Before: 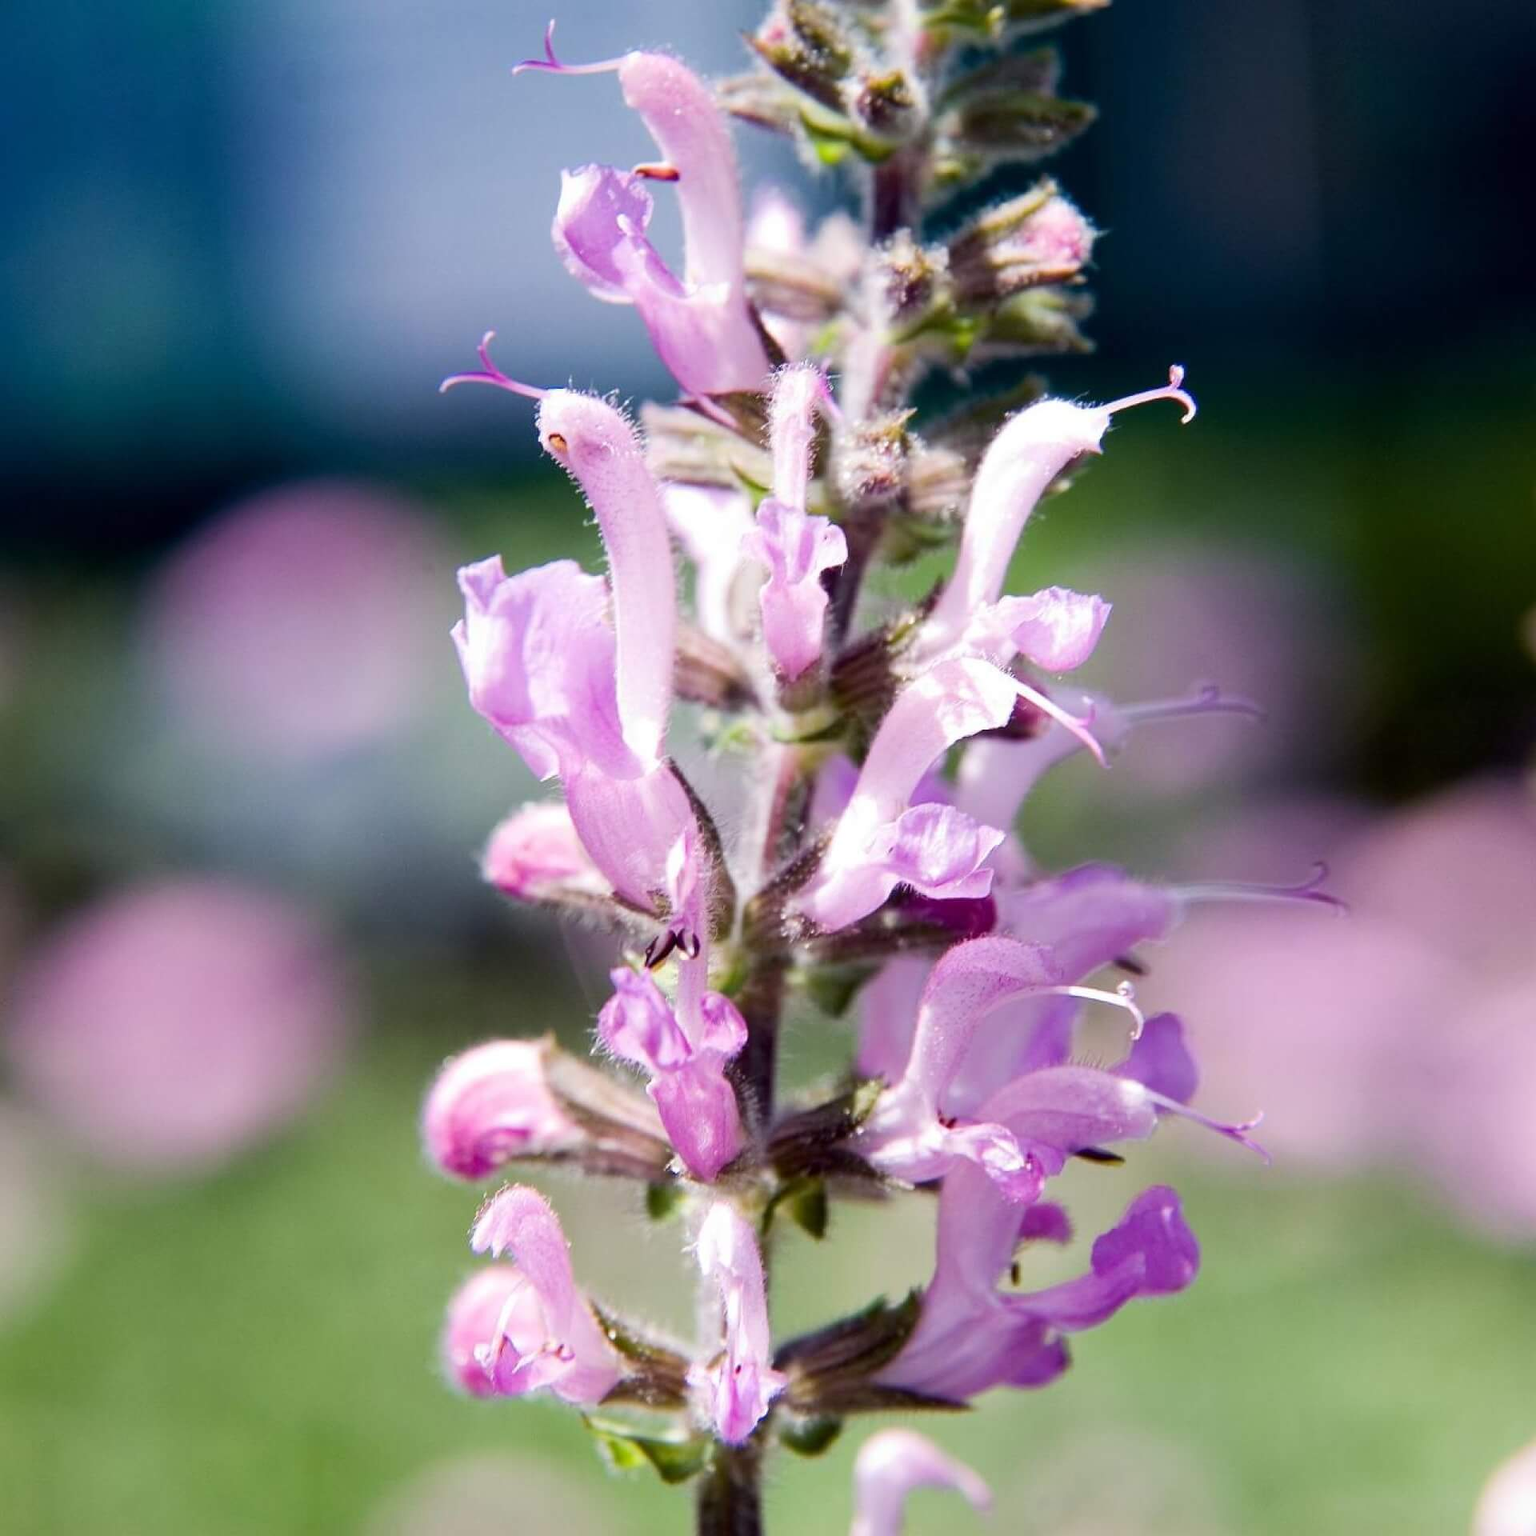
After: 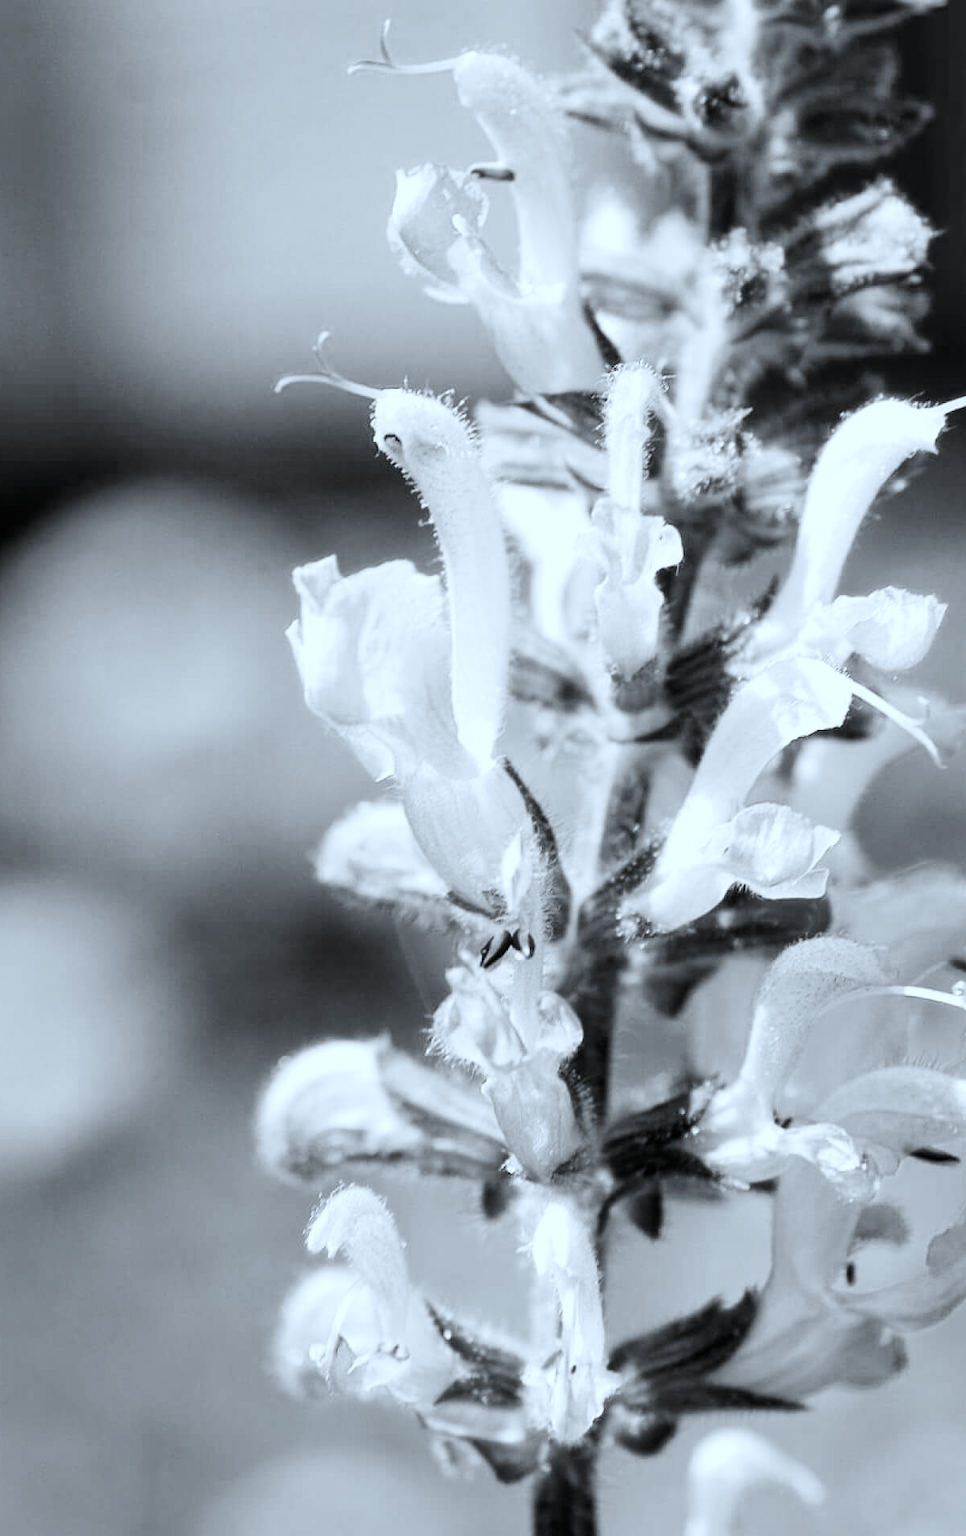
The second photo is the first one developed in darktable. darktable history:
crop: left 10.747%, right 26.294%
color calibration: output gray [0.246, 0.254, 0.501, 0], illuminant as shot in camera, x 0.358, y 0.373, temperature 4628.91 K
color correction: highlights a* -4.02, highlights b* -10.91
tone curve: curves: ch0 [(0, 0) (0.004, 0.001) (0.133, 0.112) (0.325, 0.362) (0.832, 0.893) (1, 1)], color space Lab, independent channels, preserve colors none
